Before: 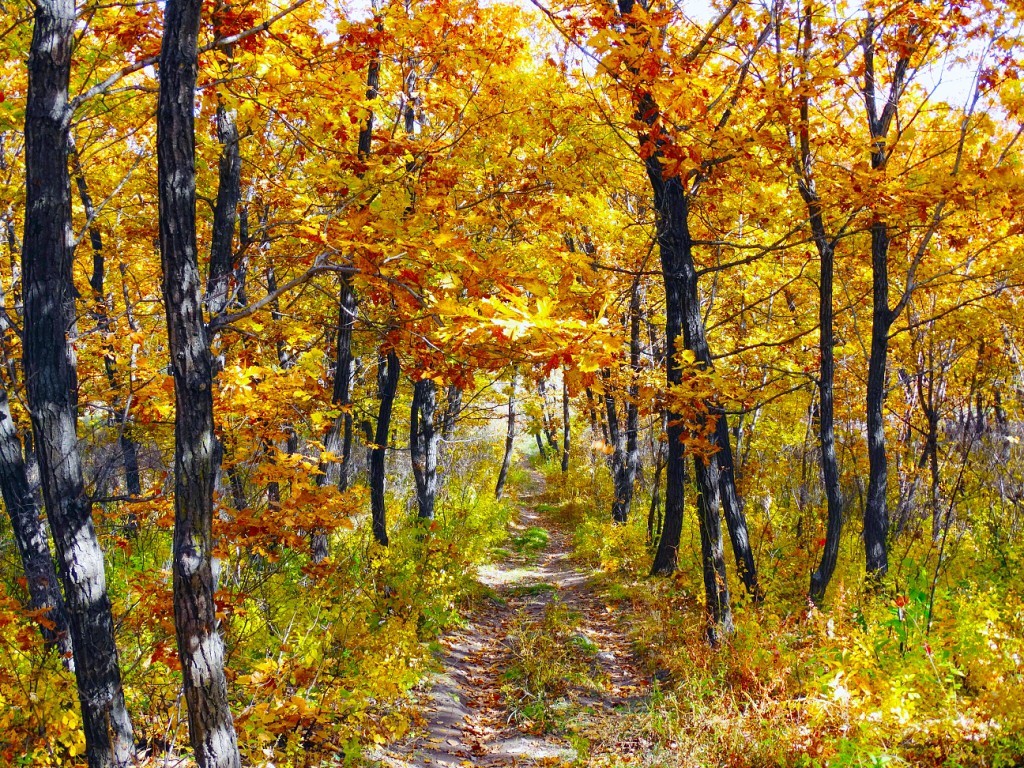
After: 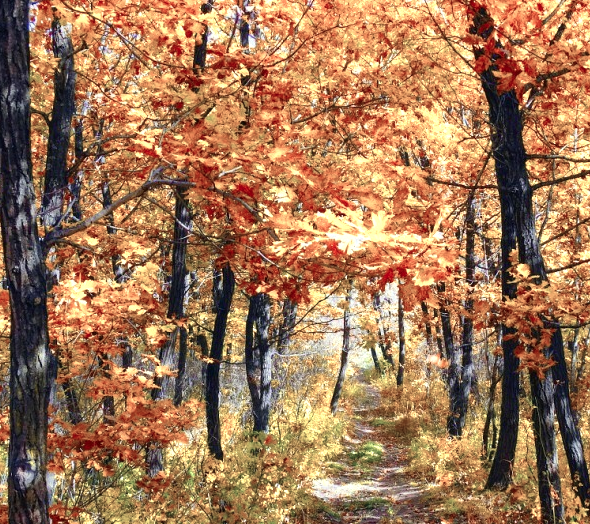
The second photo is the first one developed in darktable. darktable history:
crop: left 16.179%, top 11.258%, right 26.152%, bottom 20.426%
color zones: curves: ch0 [(0, 0.473) (0.001, 0.473) (0.226, 0.548) (0.4, 0.589) (0.525, 0.54) (0.728, 0.403) (0.999, 0.473) (1, 0.473)]; ch1 [(0, 0.619) (0.001, 0.619) (0.234, 0.388) (0.4, 0.372) (0.528, 0.422) (0.732, 0.53) (0.999, 0.619) (1, 0.619)]; ch2 [(0, 0.547) (0.001, 0.547) (0.226, 0.45) (0.4, 0.525) (0.525, 0.585) (0.8, 0.511) (0.999, 0.547) (1, 0.547)], mix 40.6%
